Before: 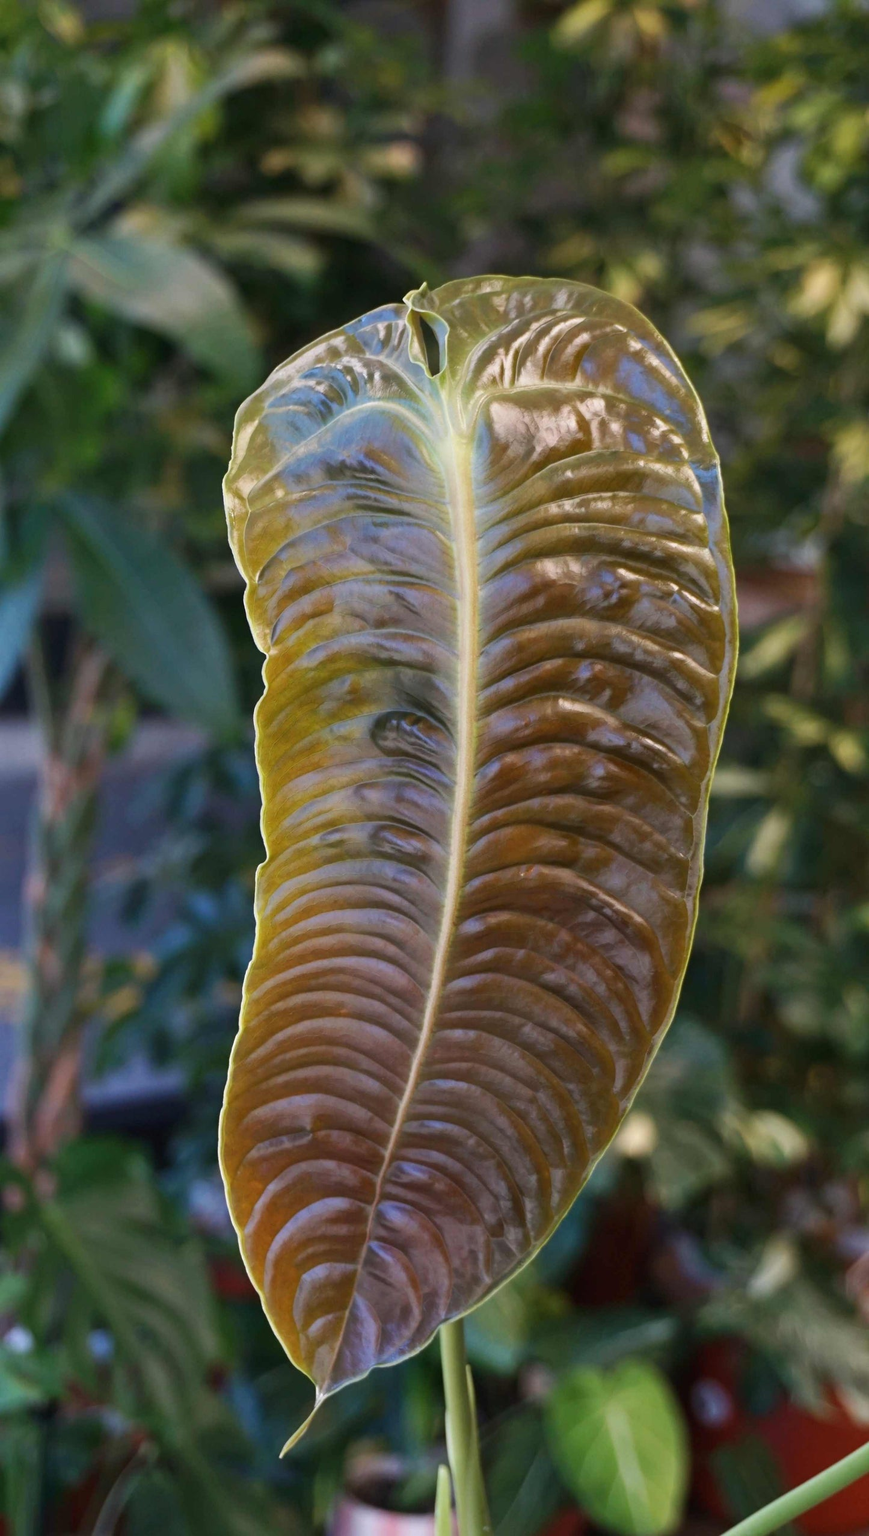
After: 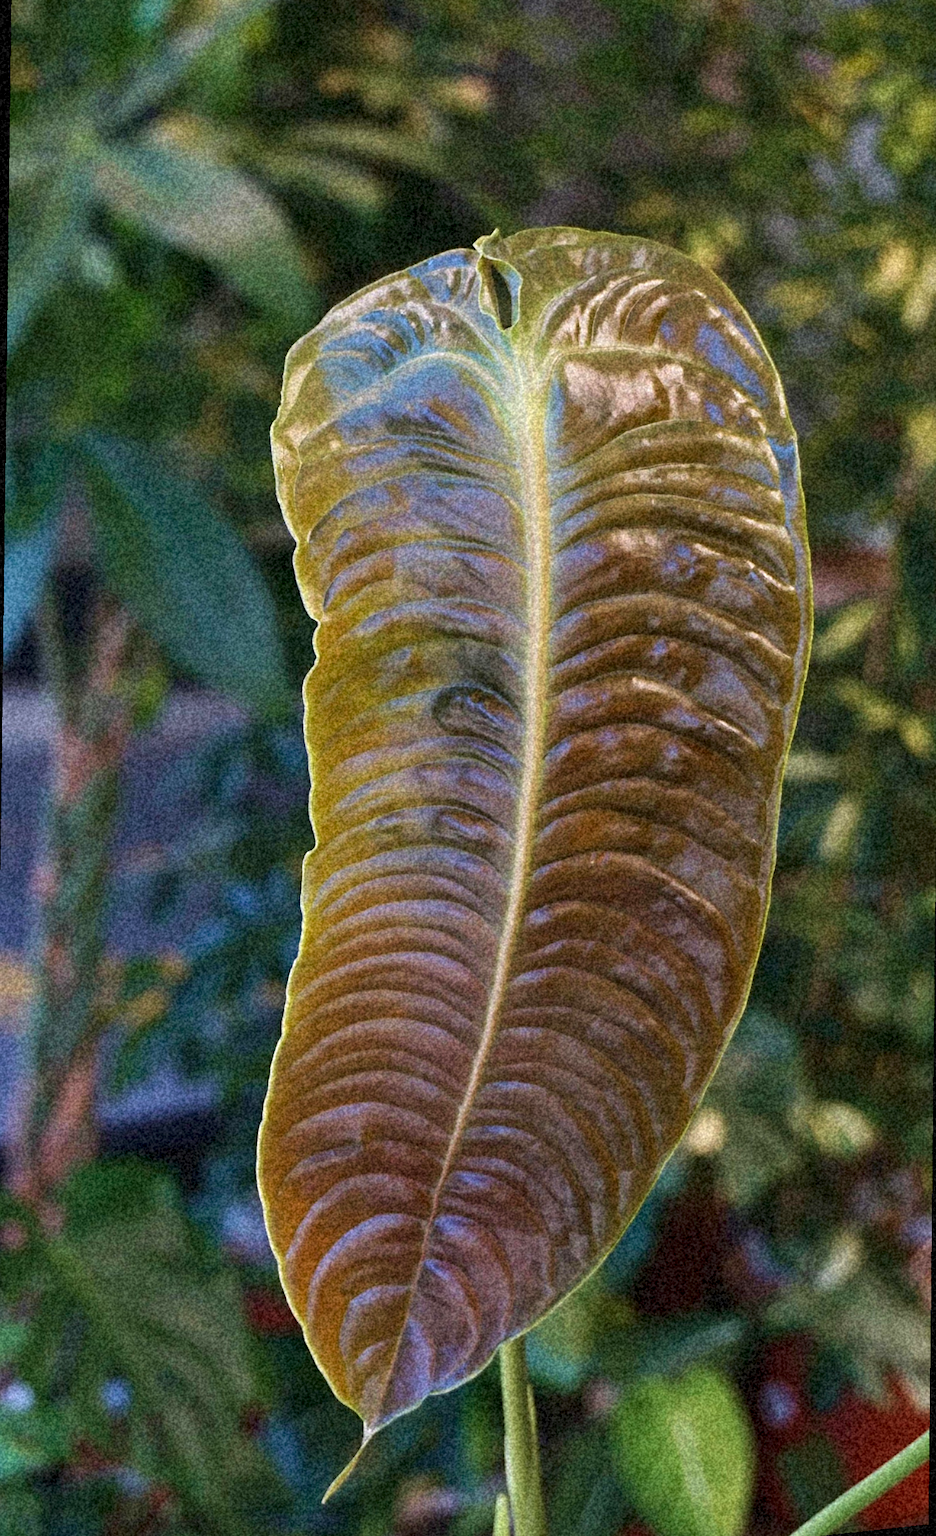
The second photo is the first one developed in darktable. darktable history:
velvia: on, module defaults
grain: coarseness 46.9 ISO, strength 50.21%, mid-tones bias 0%
rotate and perspective: rotation 0.679°, lens shift (horizontal) 0.136, crop left 0.009, crop right 0.991, crop top 0.078, crop bottom 0.95
